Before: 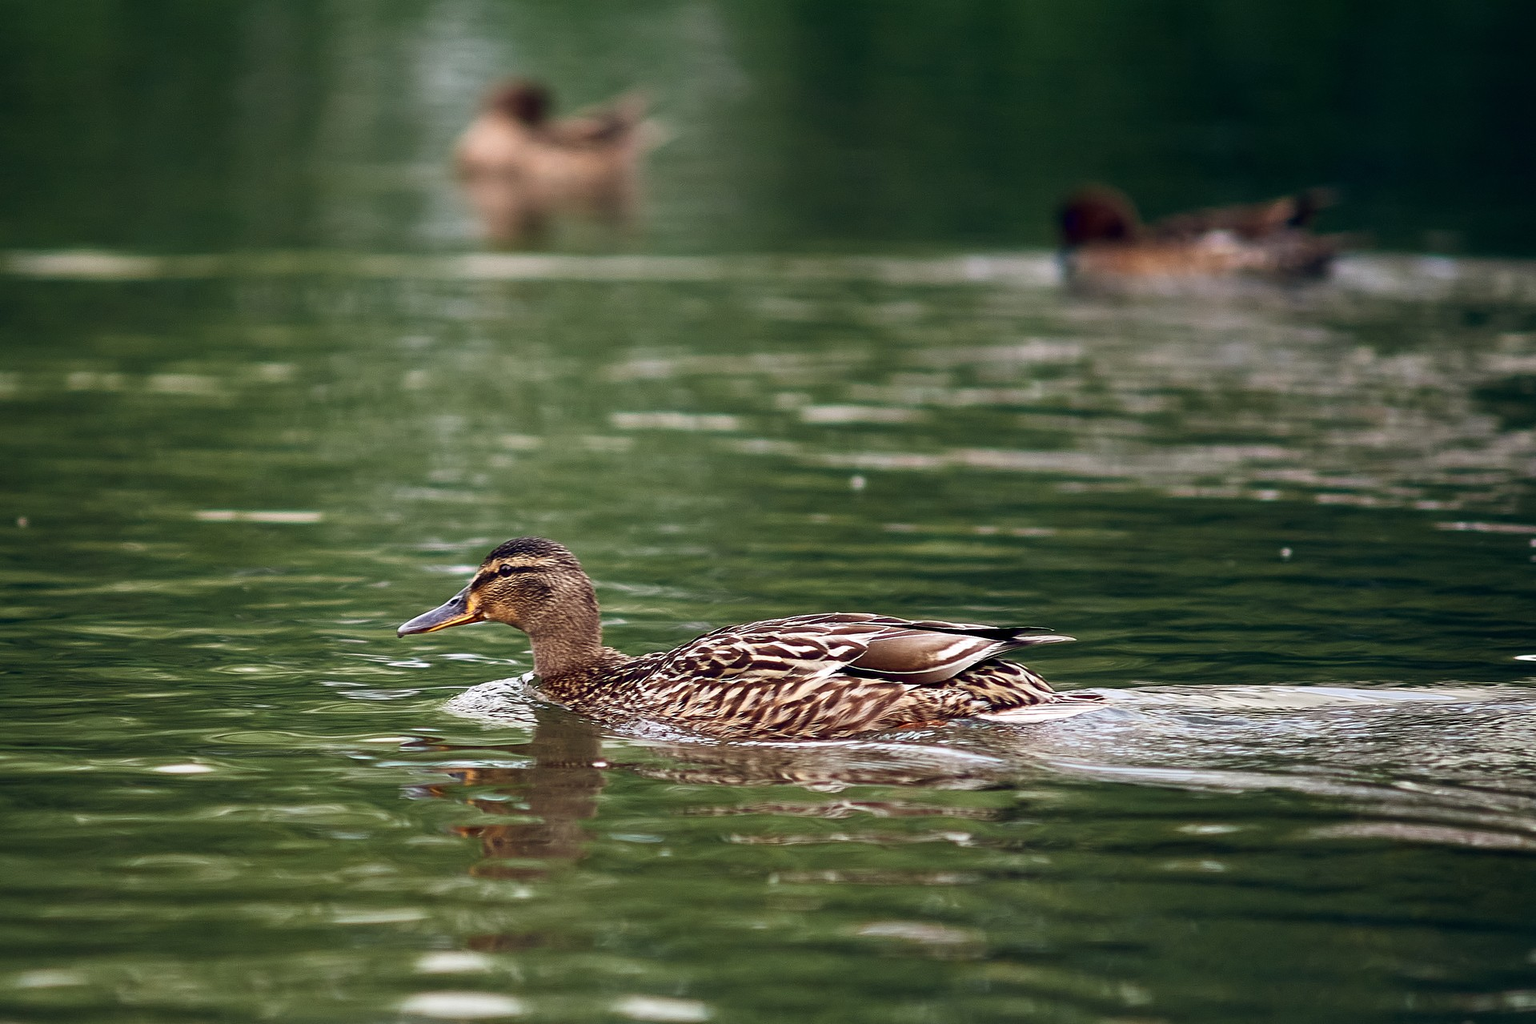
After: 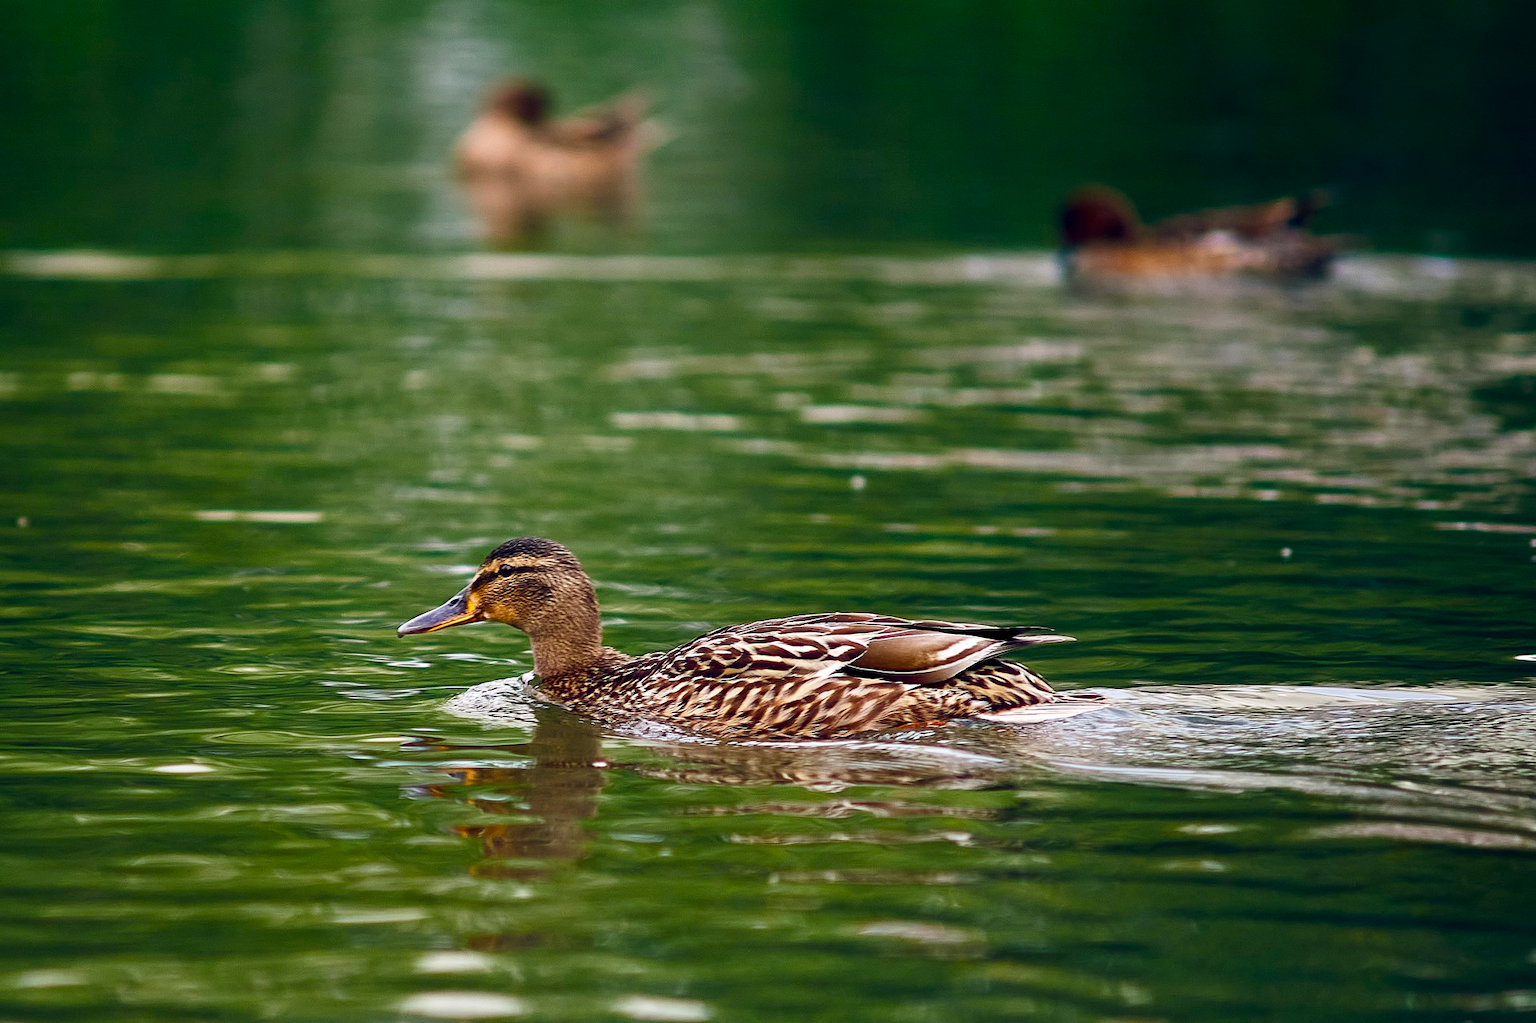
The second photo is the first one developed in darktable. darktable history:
color balance rgb: shadows lift › luminance -7.51%, shadows lift › chroma 2.259%, shadows lift › hue 198.61°, linear chroma grading › shadows 31.611%, linear chroma grading › global chroma -2.182%, linear chroma grading › mid-tones 4.159%, perceptual saturation grading › global saturation 30.592%
